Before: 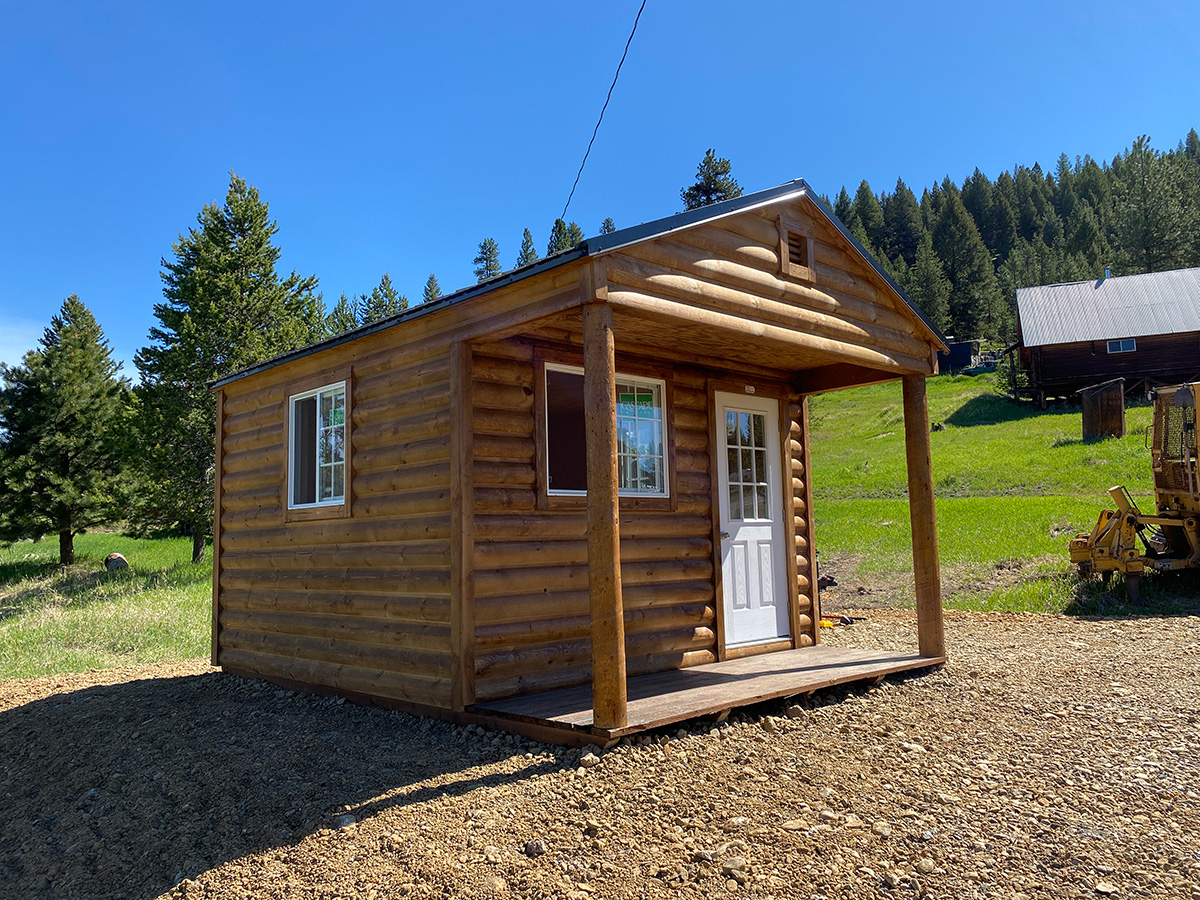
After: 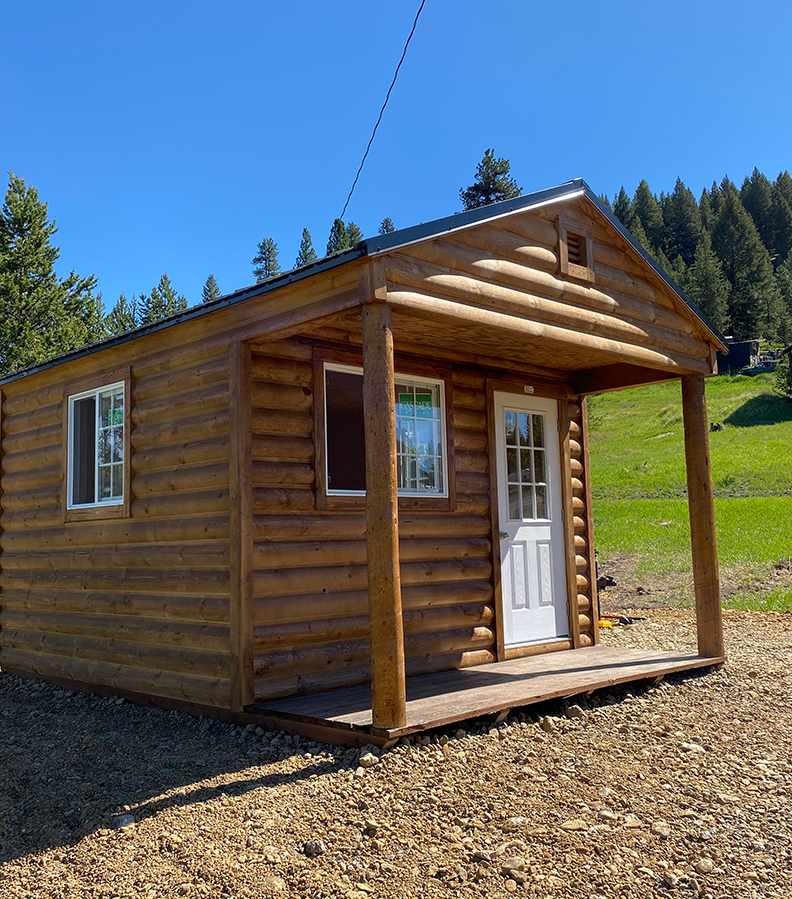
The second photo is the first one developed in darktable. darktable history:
crop and rotate: left 18.442%, right 15.508%
white balance: emerald 1
